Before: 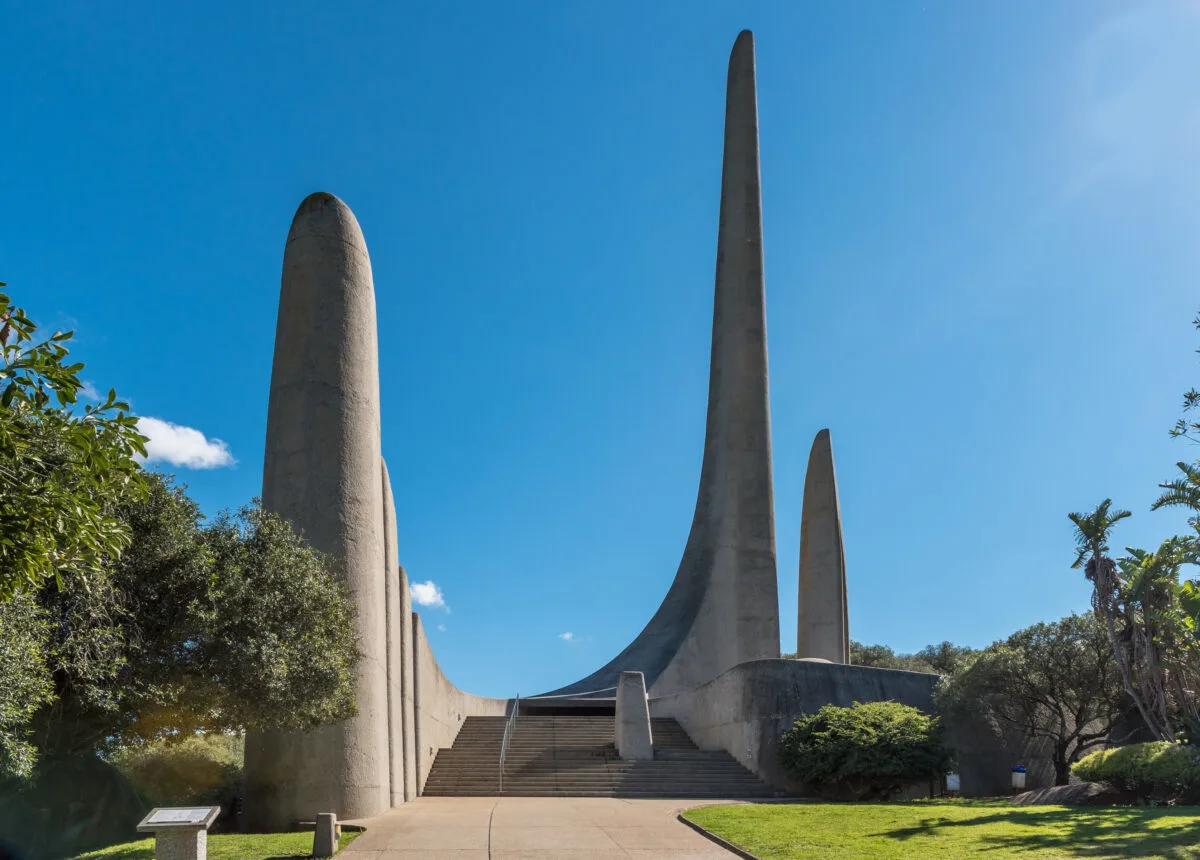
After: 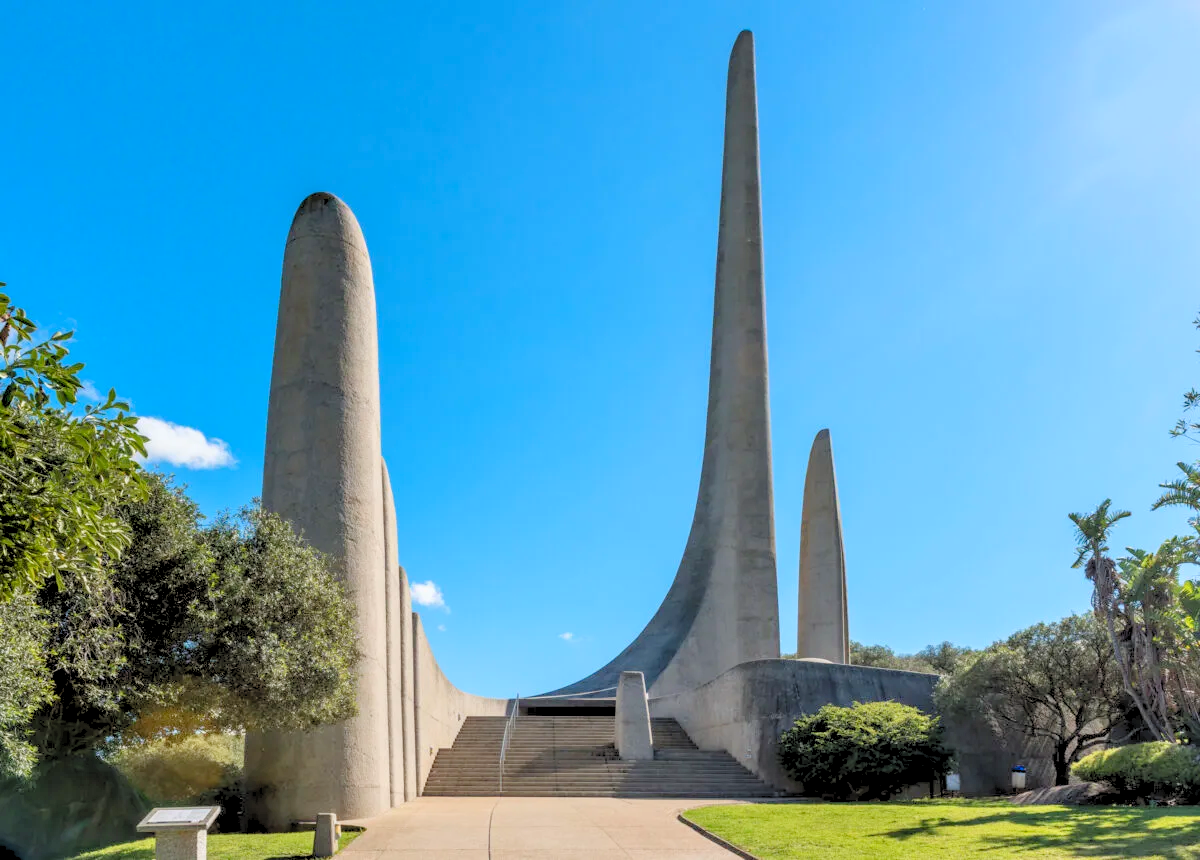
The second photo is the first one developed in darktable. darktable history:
levels: levels [0.093, 0.434, 0.988]
